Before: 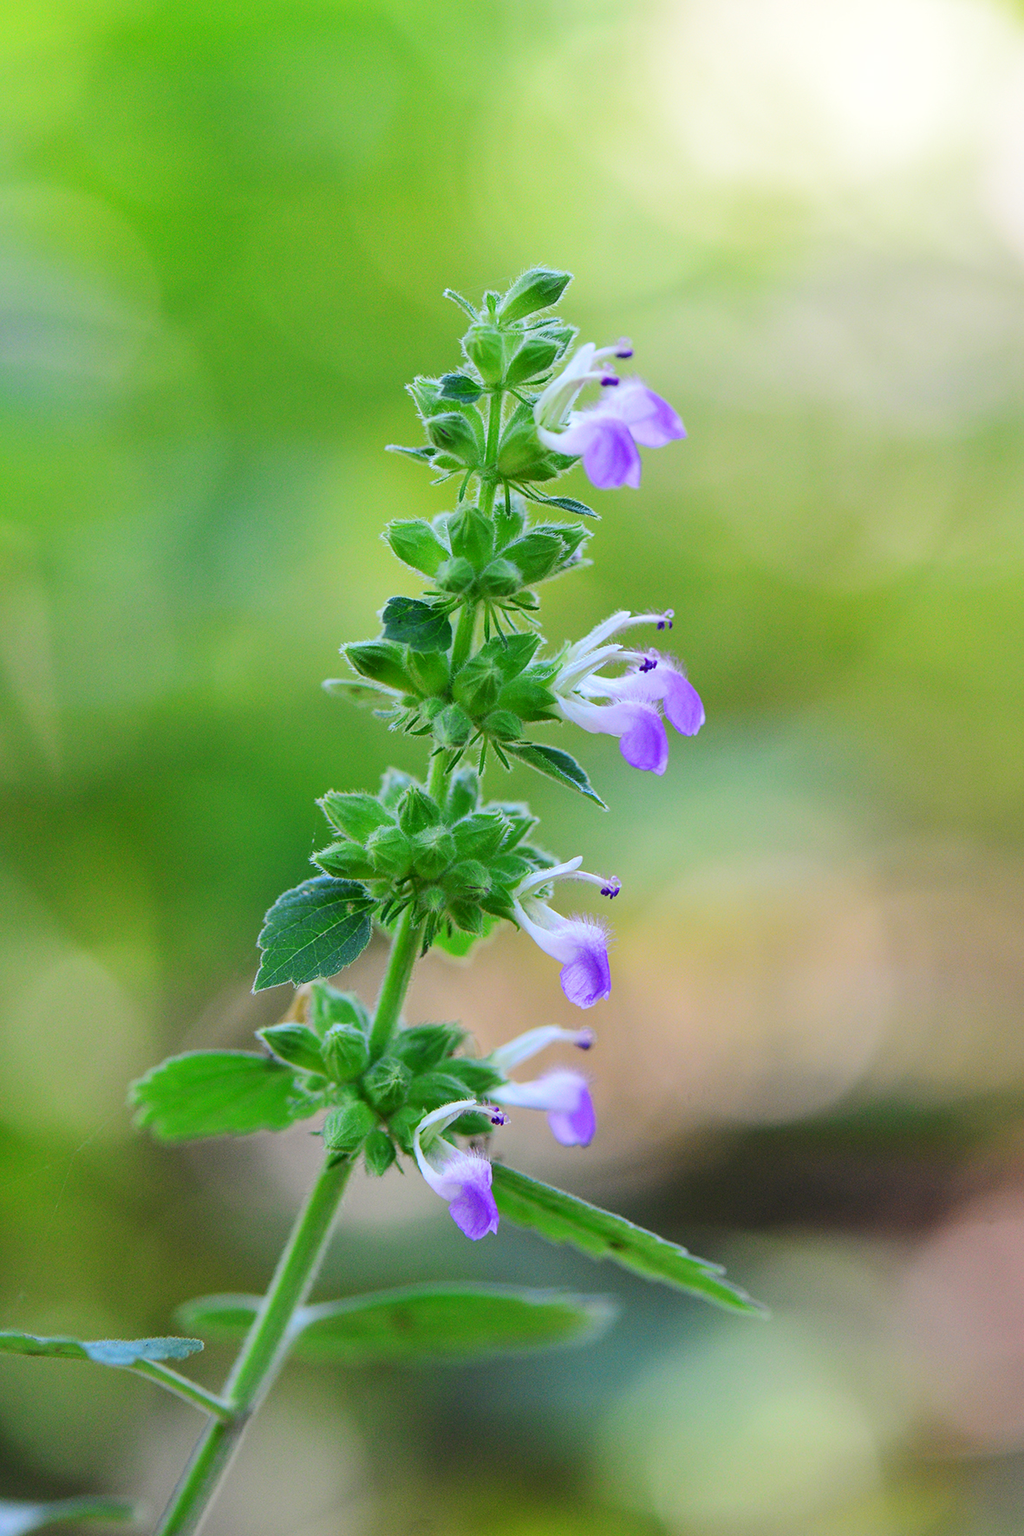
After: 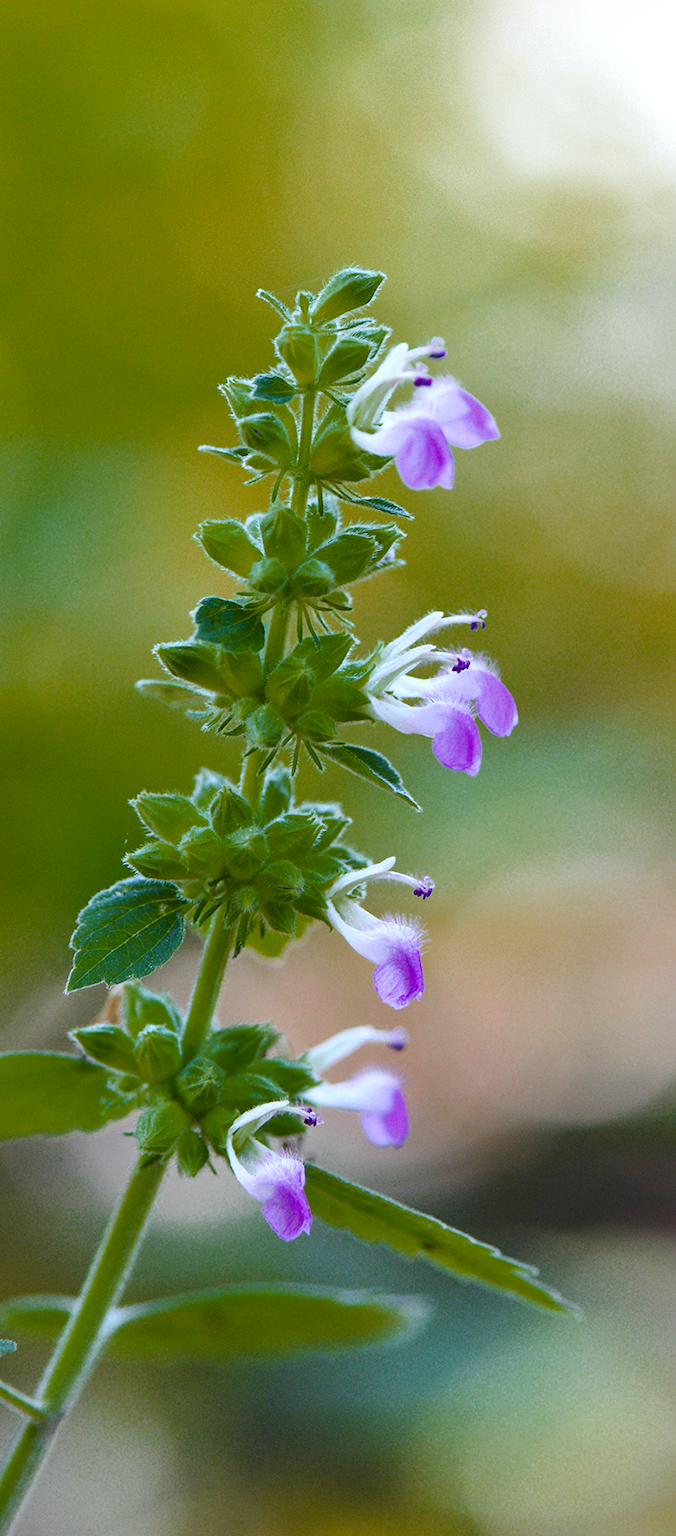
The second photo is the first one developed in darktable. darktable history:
color calibration: illuminant as shot in camera, x 0.358, y 0.373, temperature 4628.91 K
color balance: input saturation 99%
color zones: curves: ch0 [(0, 0.299) (0.25, 0.383) (0.456, 0.352) (0.736, 0.571)]; ch1 [(0, 0.63) (0.151, 0.568) (0.254, 0.416) (0.47, 0.558) (0.732, 0.37) (0.909, 0.492)]; ch2 [(0.004, 0.604) (0.158, 0.443) (0.257, 0.403) (0.761, 0.468)]
crop and rotate: left 18.442%, right 15.508%
